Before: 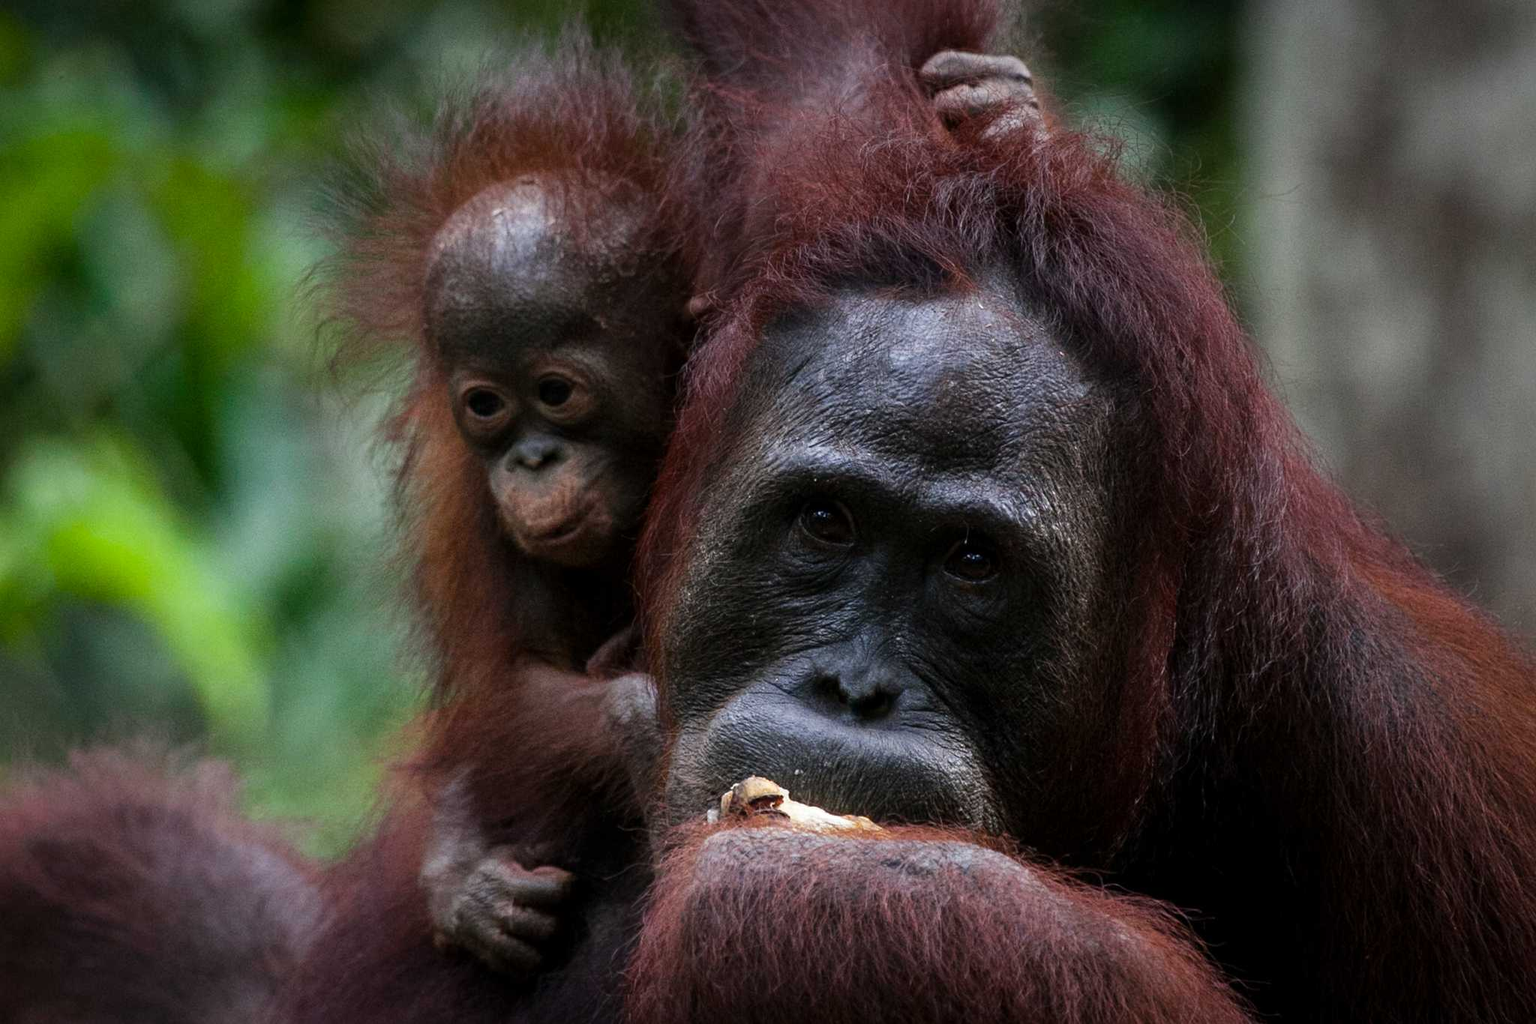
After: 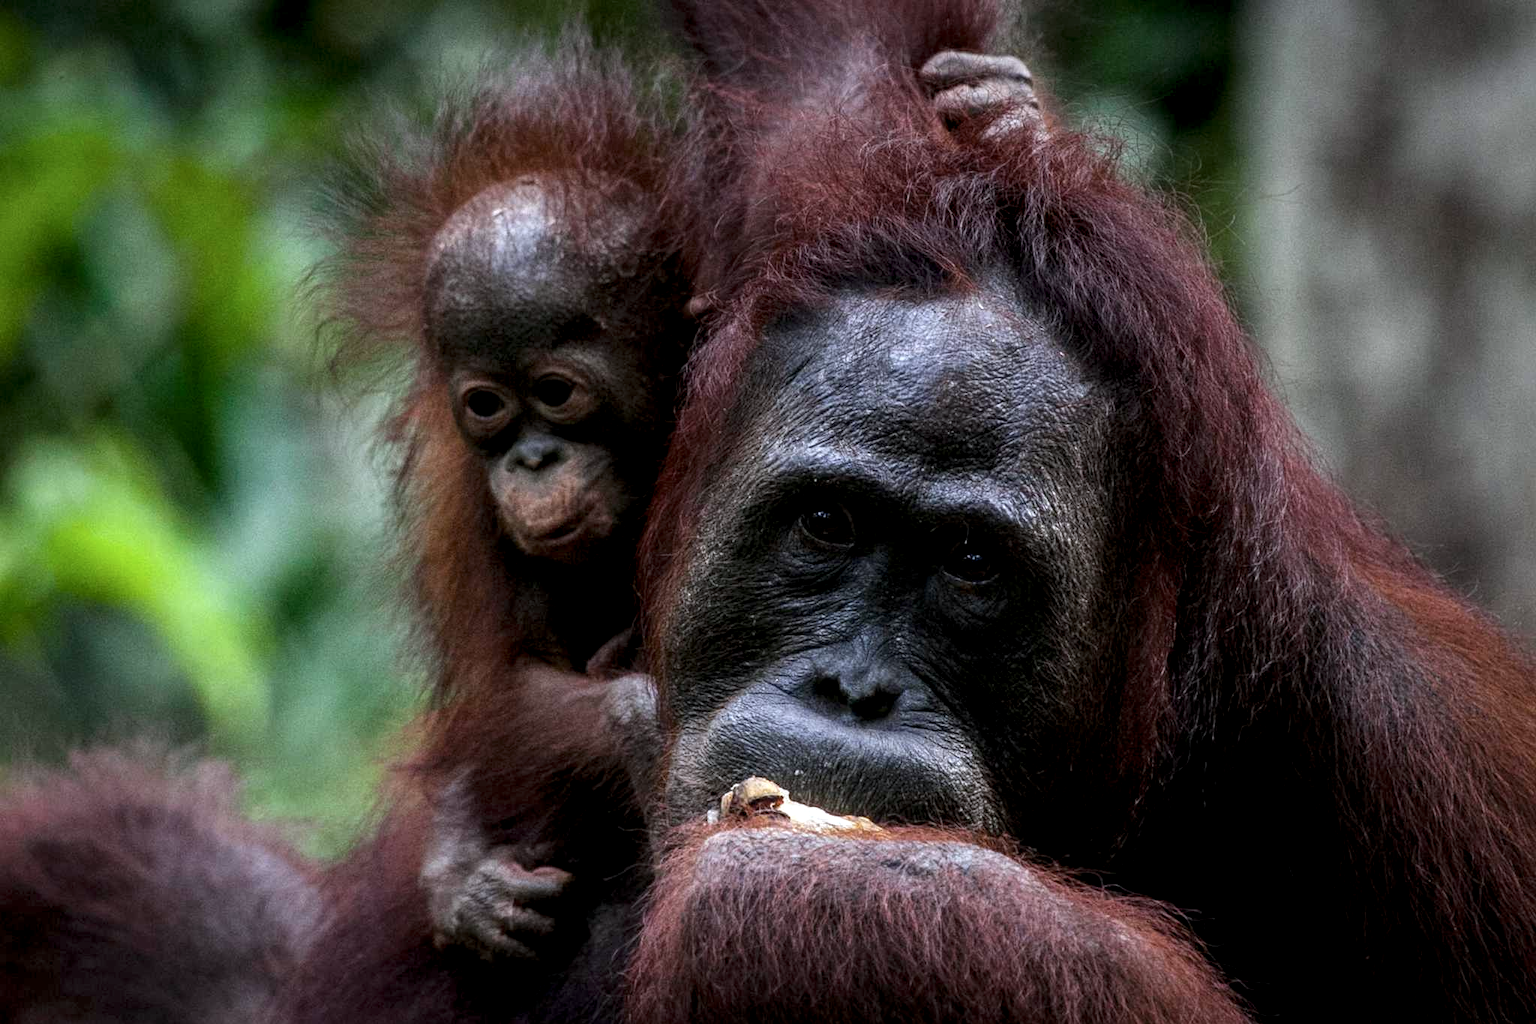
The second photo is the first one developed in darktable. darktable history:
white balance: red 0.98, blue 1.034
local contrast: detail 144%
